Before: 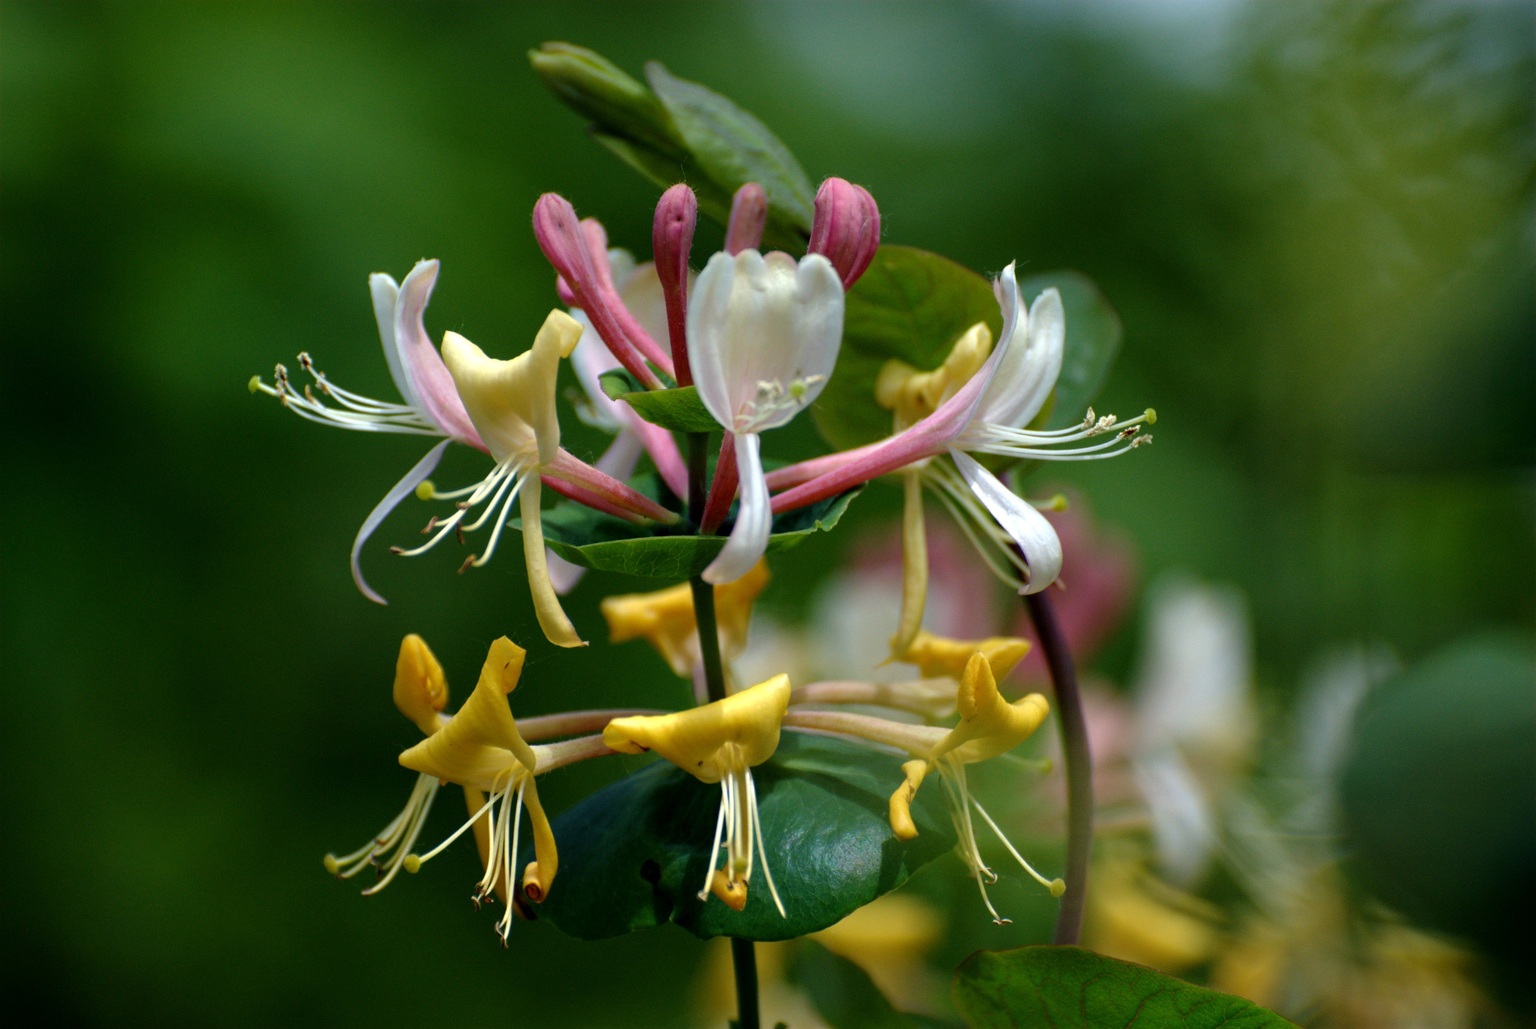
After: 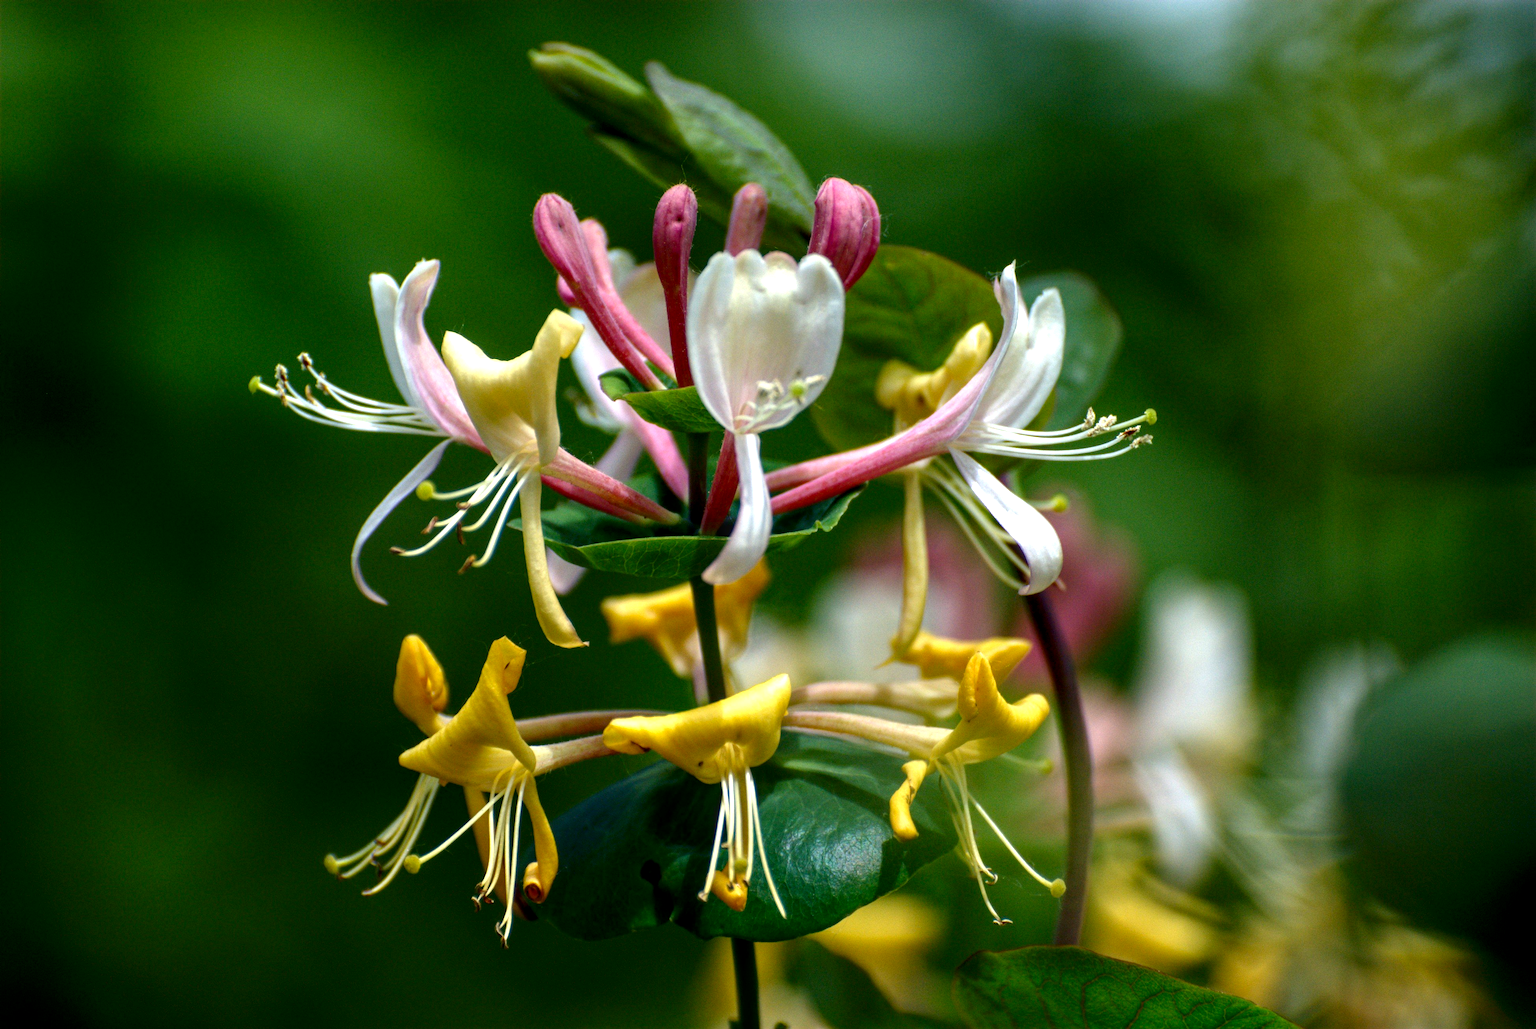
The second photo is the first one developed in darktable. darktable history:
local contrast: on, module defaults
contrast brightness saturation: contrast 0.068, brightness -0.129, saturation 0.048
exposure: exposure 0.61 EV, compensate exposure bias true, compensate highlight preservation false
